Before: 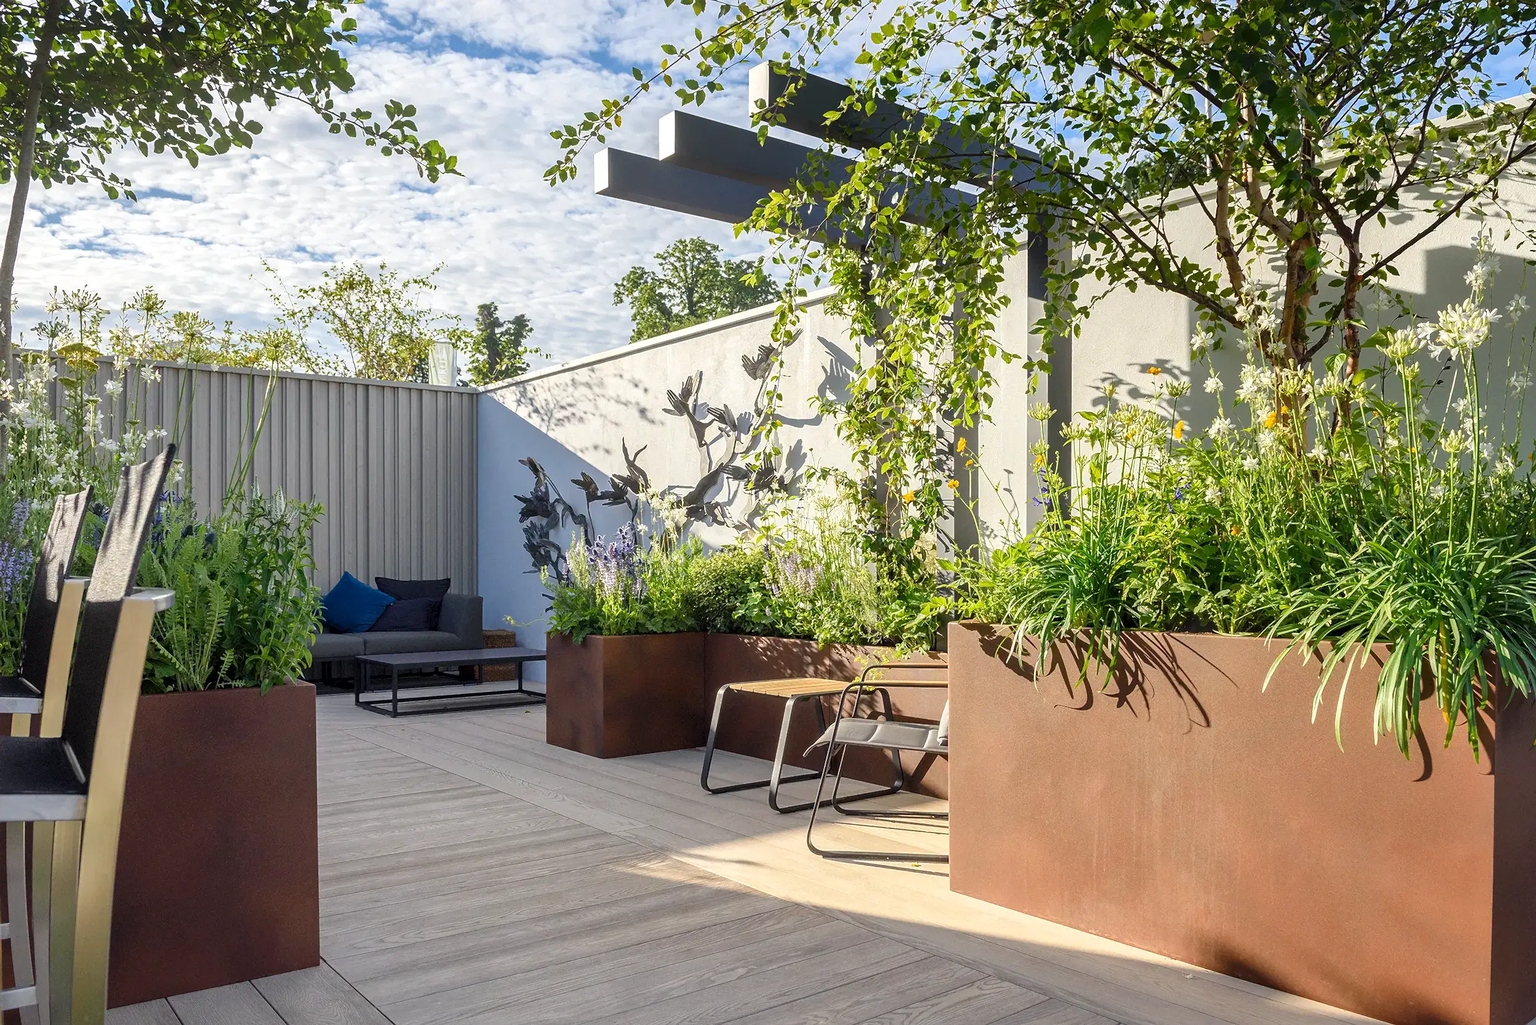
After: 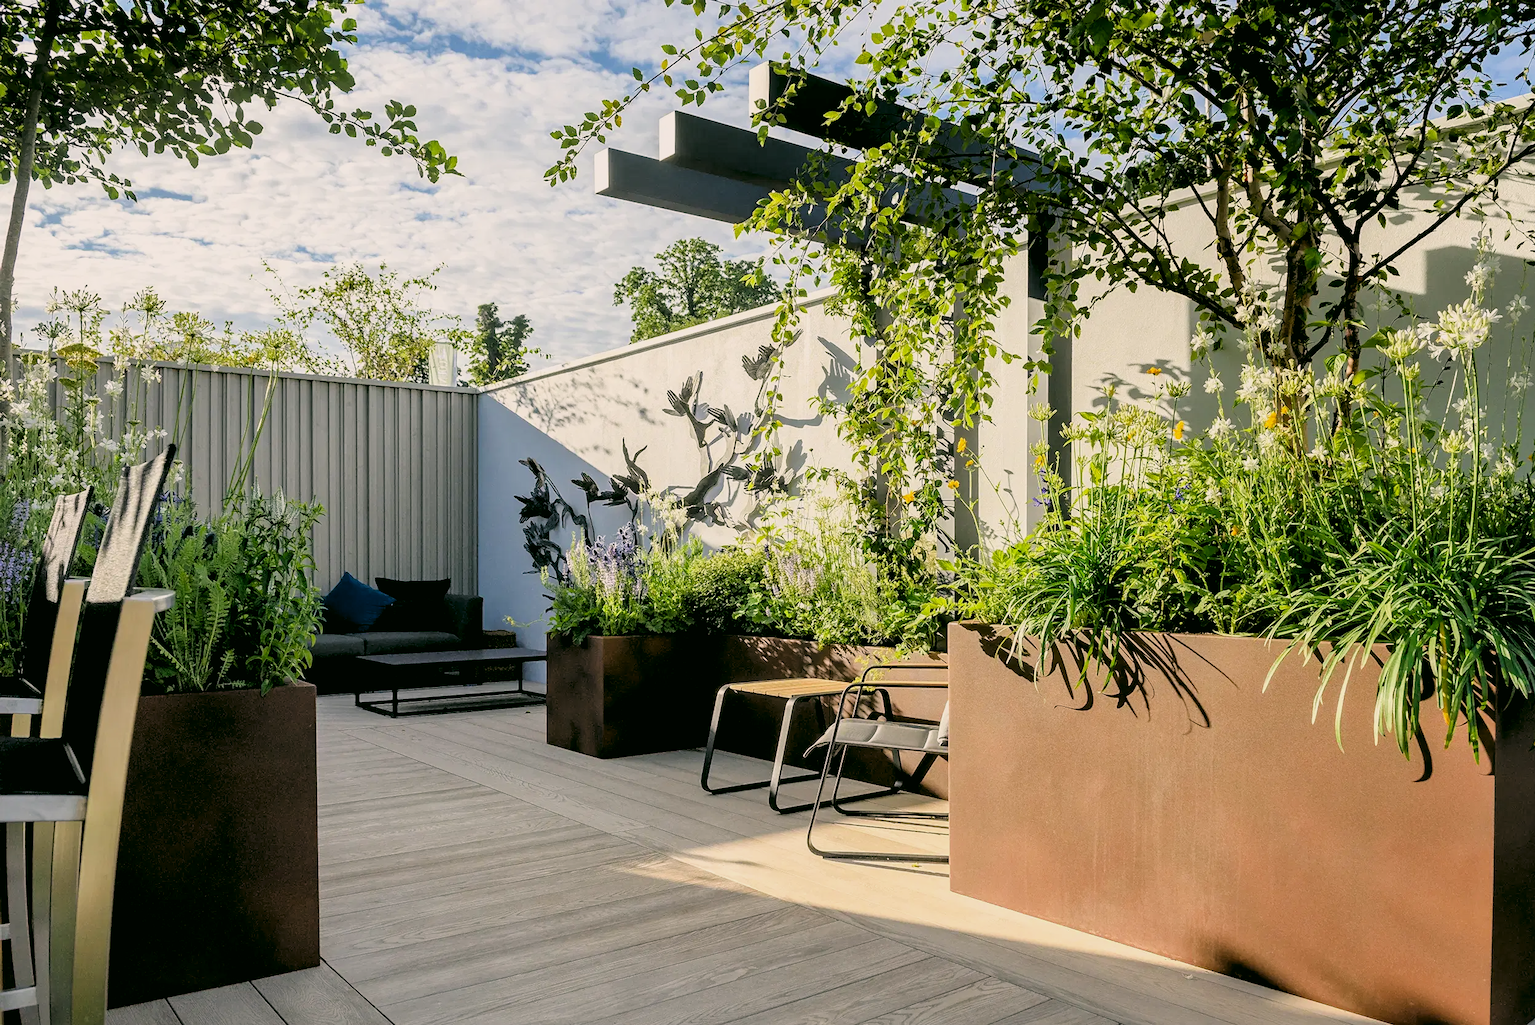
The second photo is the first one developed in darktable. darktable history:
color correction: highlights a* 4.01, highlights b* 4.97, shadows a* -7.73, shadows b* 4.98
filmic rgb: black relative exposure -3.88 EV, white relative exposure 3.49 EV, hardness 2.64, contrast 1.103, iterations of high-quality reconstruction 0
levels: levels [0.026, 0.507, 0.987]
